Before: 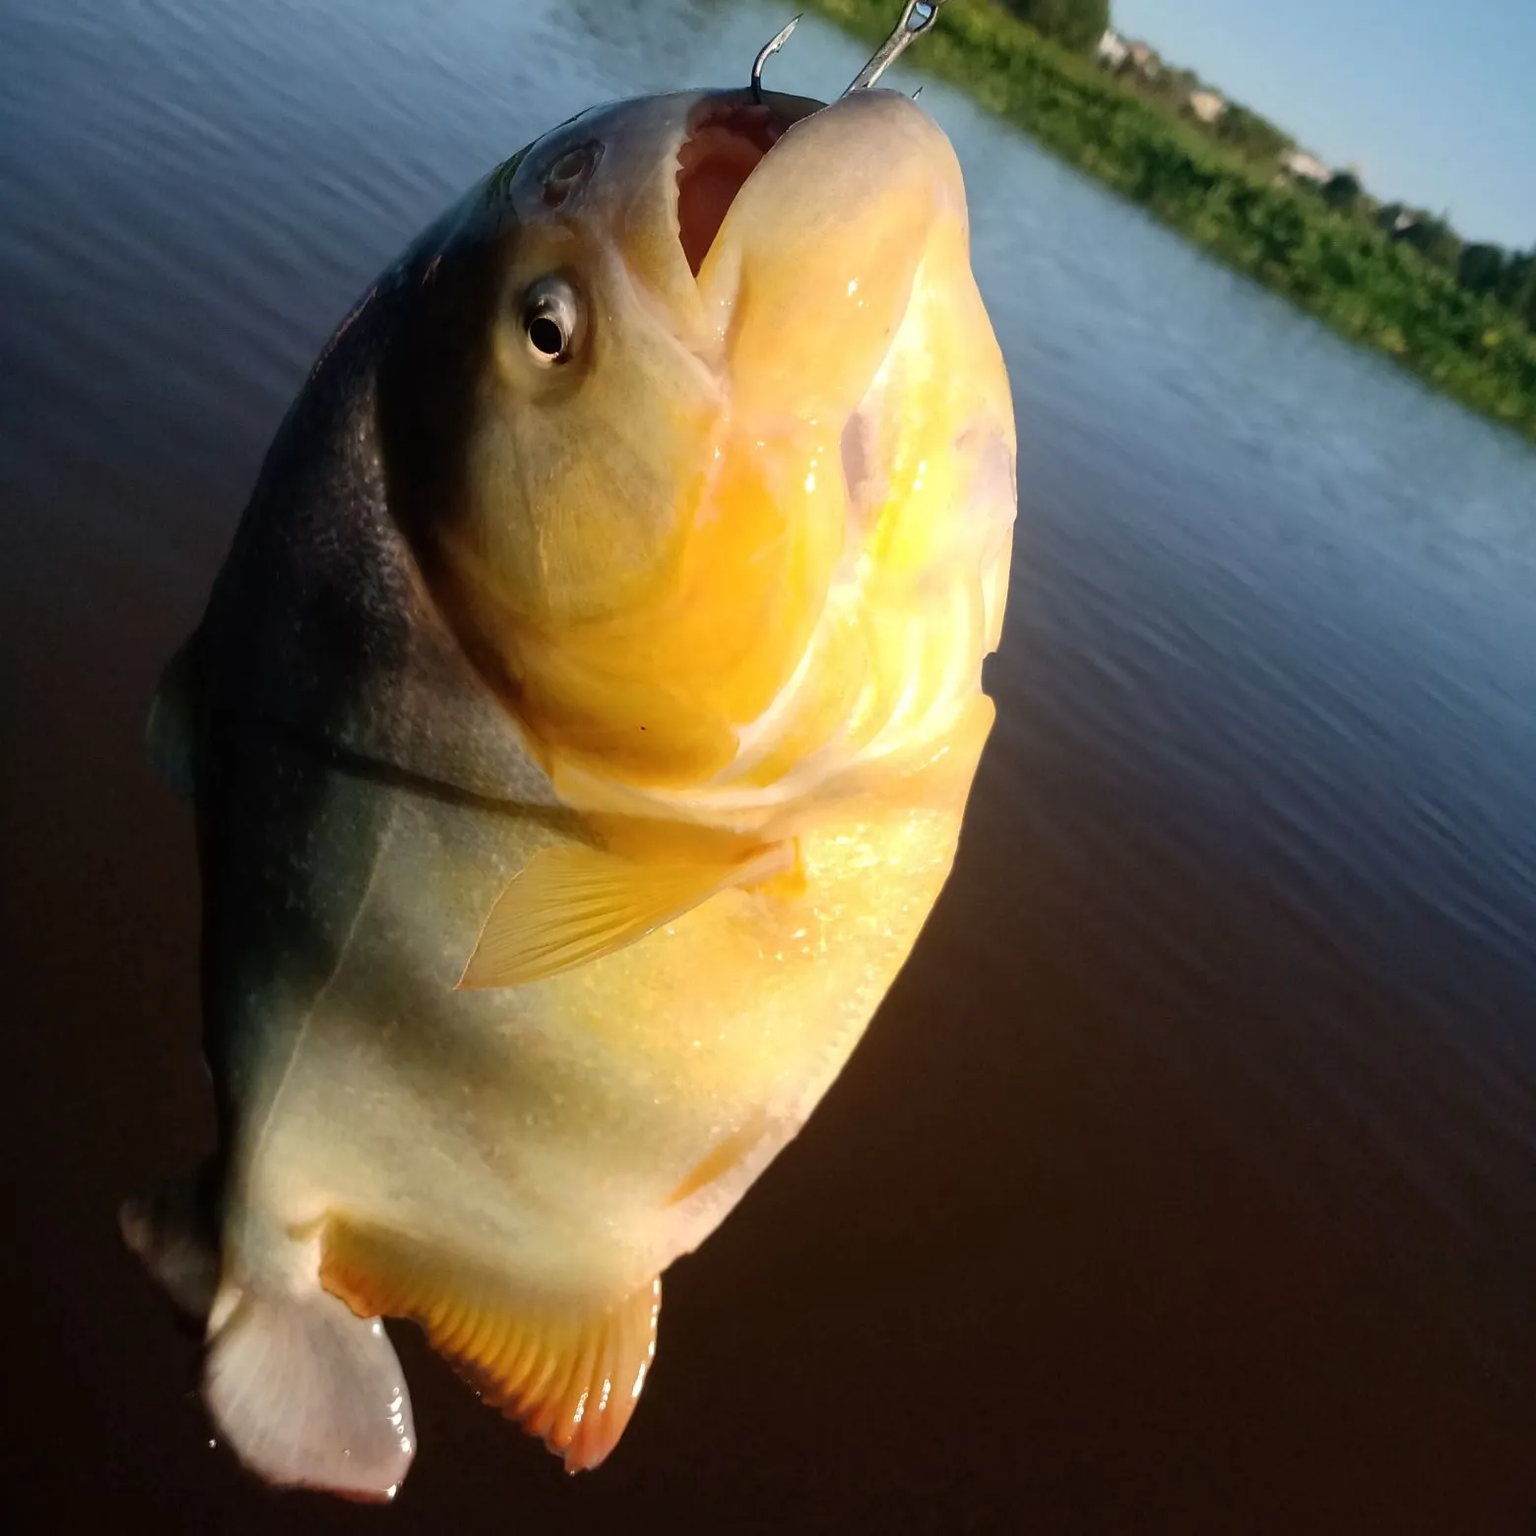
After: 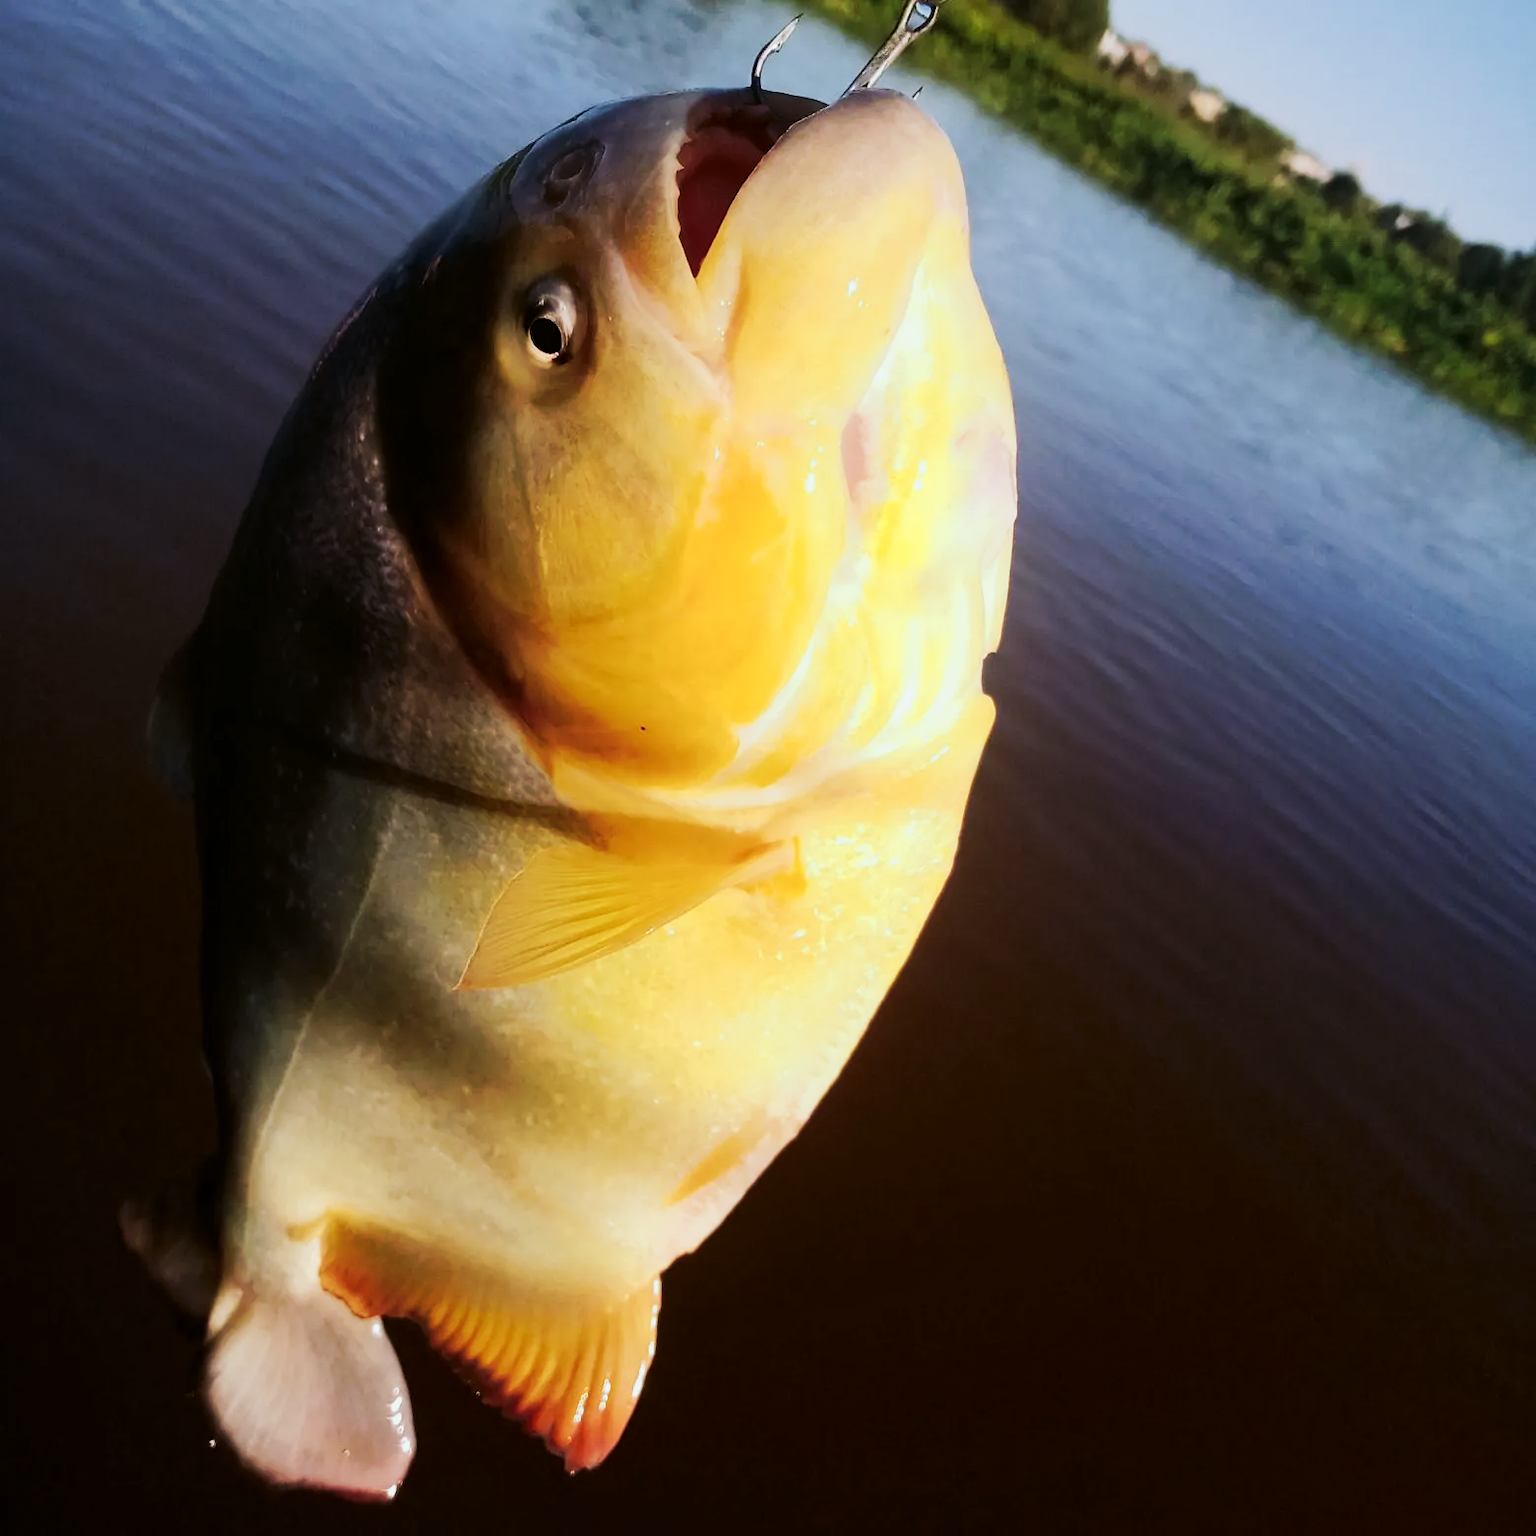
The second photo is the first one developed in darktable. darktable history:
tone curve: curves: ch0 [(0, 0) (0.003, 0.003) (0.011, 0.011) (0.025, 0.024) (0.044, 0.043) (0.069, 0.067) (0.1, 0.096) (0.136, 0.131) (0.177, 0.171) (0.224, 0.217) (0.277, 0.268) (0.335, 0.324) (0.399, 0.386) (0.468, 0.453) (0.543, 0.548) (0.623, 0.627) (0.709, 0.712) (0.801, 0.803) (0.898, 0.899) (1, 1)], preserve colors none
color look up table: target L [95.5, 93.75, 92.82, 89.86, 72.55, 77.15, 76.5, 63.46, 53.39, 52.88, 10.33, 200, 87.89, 79, 77.1, 57.46, 56.19, 51.45, 53.83, 53.35, 42.42, 26.51, 18.42, 90.26, 82.64, 79.99, 59.53, 69.15, 58.2, 62.66, 64.79, 52.55, 47.42, 41.51, 31.74, 30.49, 37.09, 25.15, 22.69, 4.565, 5.486, 93.26, 85.52, 77.5, 60.61, 56.15, 31.95, 20.05, 3.594], target a [-4.846, -6.243, -21.82, -33.97, -57.58, -13.76, -0.09, -58.53, -29, -34.52, -17.71, 0, 11.38, 21.81, 26.59, 76.71, 74.77, 77.66, 40.72, 25.29, 67.2, 9.454, 35.79, 11.74, 12.24, 34.86, 61.6, 11.54, 87.05, 11.32, 52.8, 41.45, 77.07, 67.17, 27.1, 27.18, 68.39, 47.73, 47.24, 11, 16.19, -15.69, 0.296, -5.545, -22.34, -37.72, 1.61, -16.12, -1.729], target b [-0.113, 20.53, 63.4, 12.19, 69.24, 6.407, 58.05, 50.07, 55.6, 40.82, 12.82, 0, -0.055, 57.91, 27.48, 15.52, 69.18, 56.04, 27.43, 60.41, 36.42, 17.05, 25.12, -11.78, -22.9, -27.11, -7.98, -9.315, -33.8, -53.87, -52.03, -36.93, -41.04, 8.456, -9.882, -72.65, -70.03, -36.24, -85, -2.345, -37.56, -3.689, -10.23, -26.36, -31.44, -2.758, -44.58, -6.204, 0.365], num patches 49
